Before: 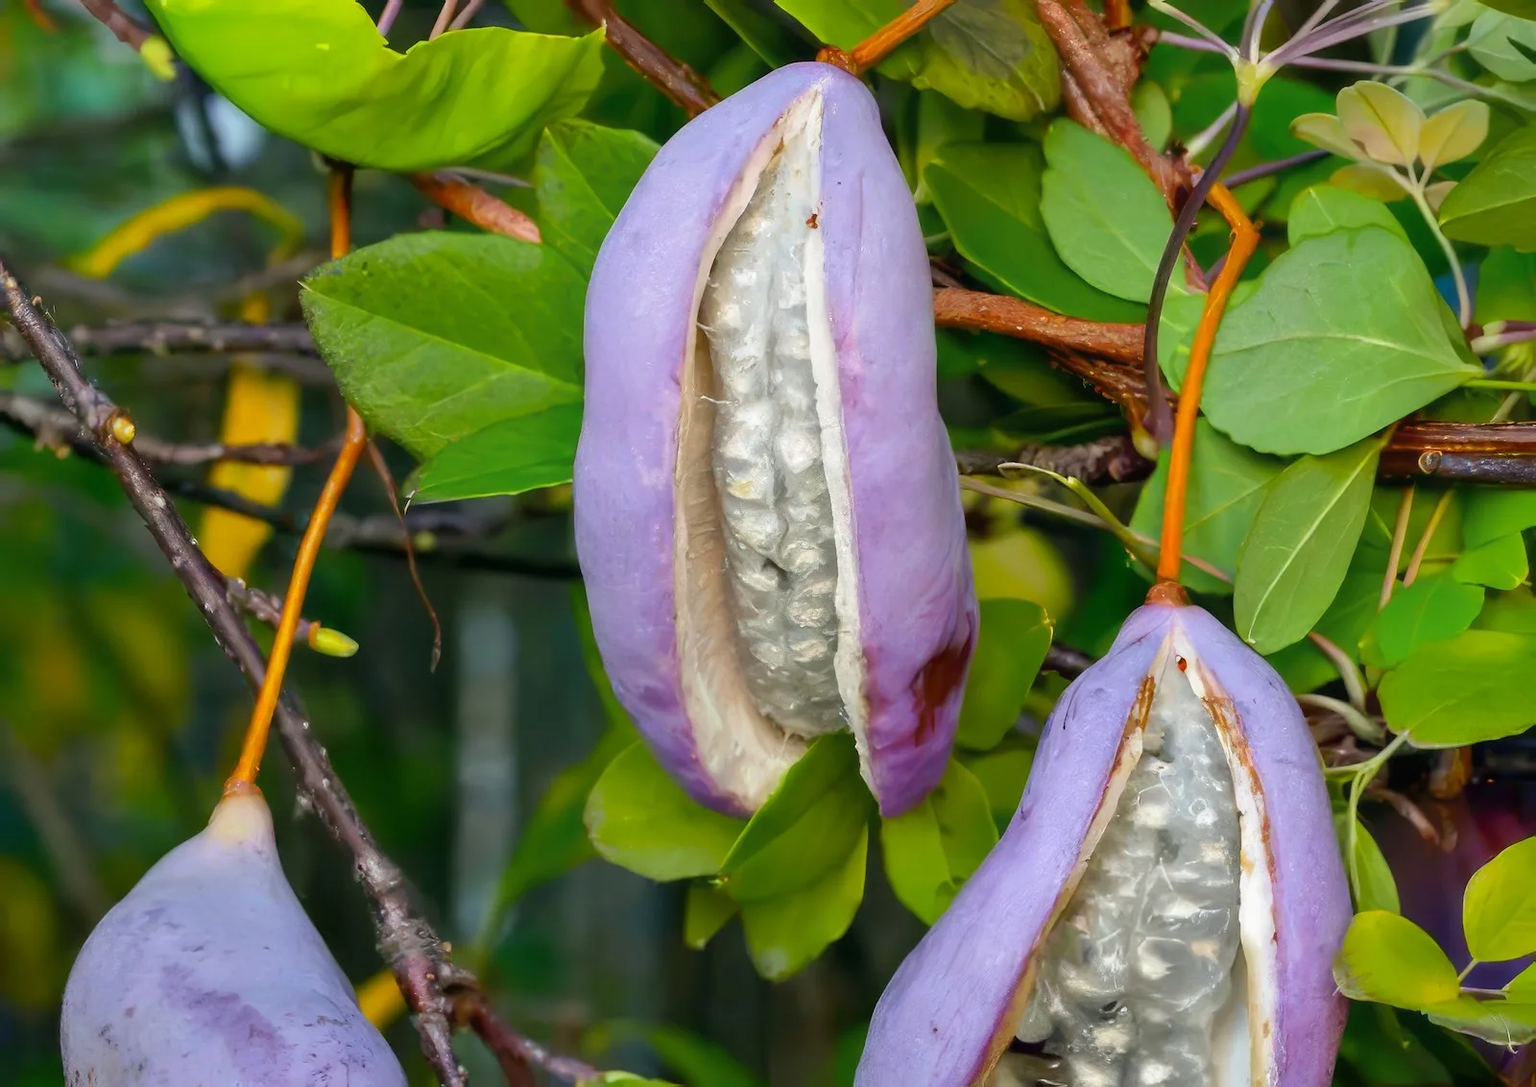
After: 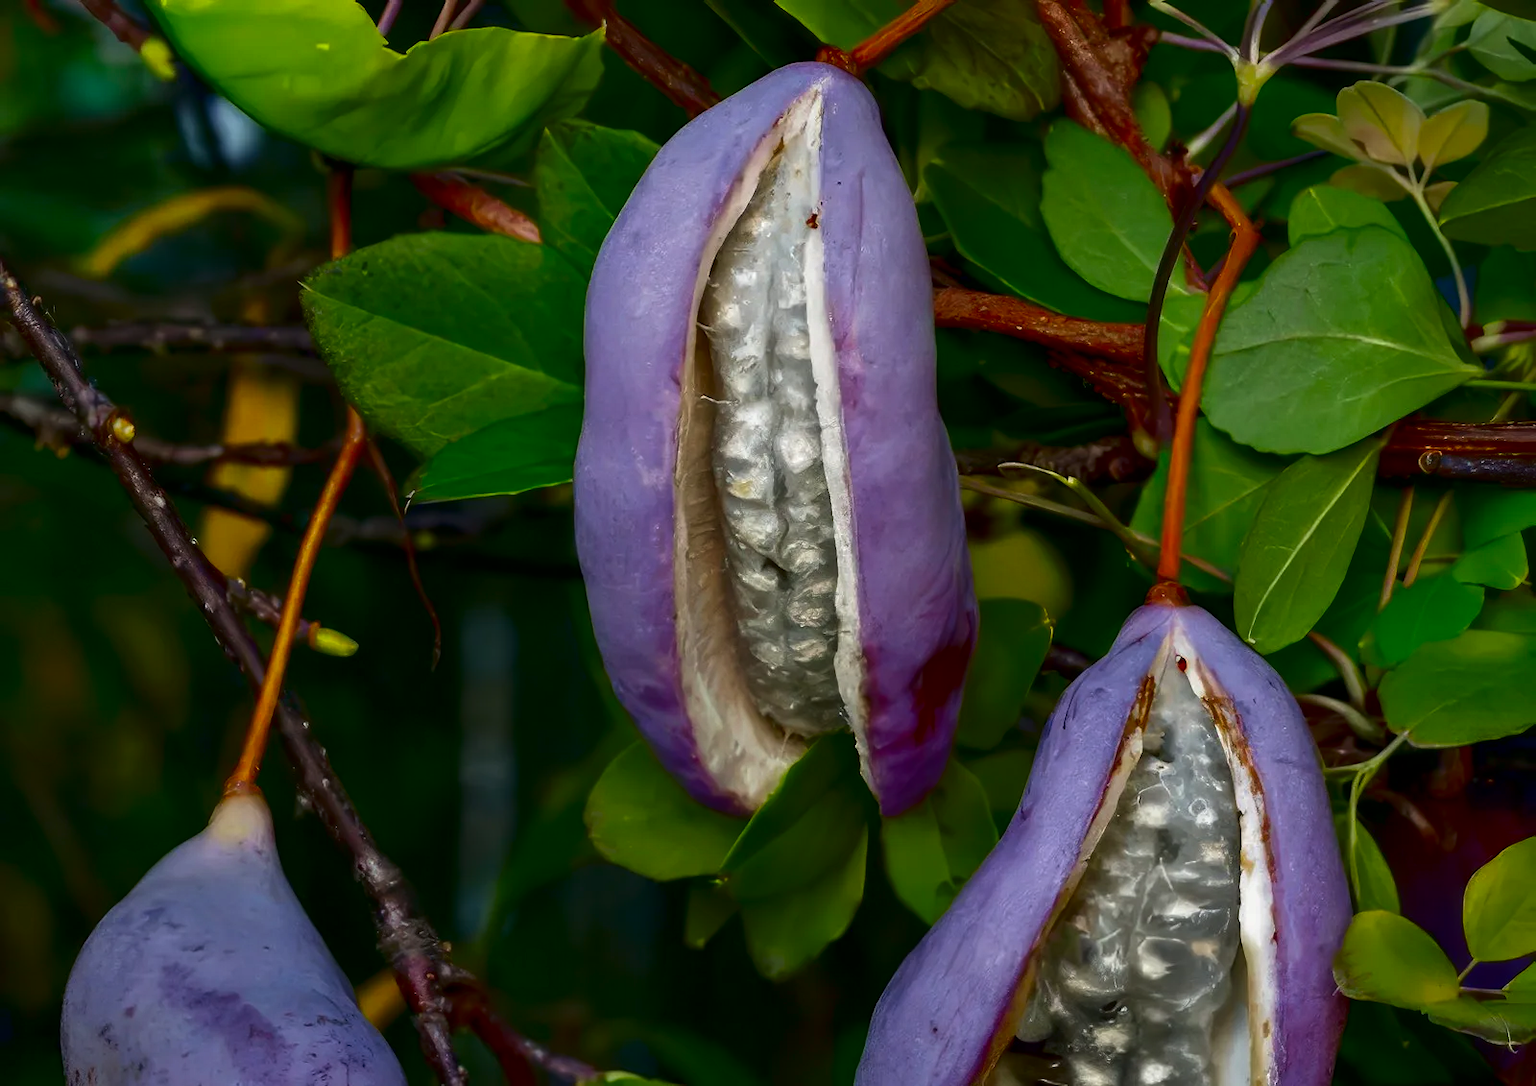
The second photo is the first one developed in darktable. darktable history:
velvia: strength 8.61%
contrast brightness saturation: brightness -0.533
